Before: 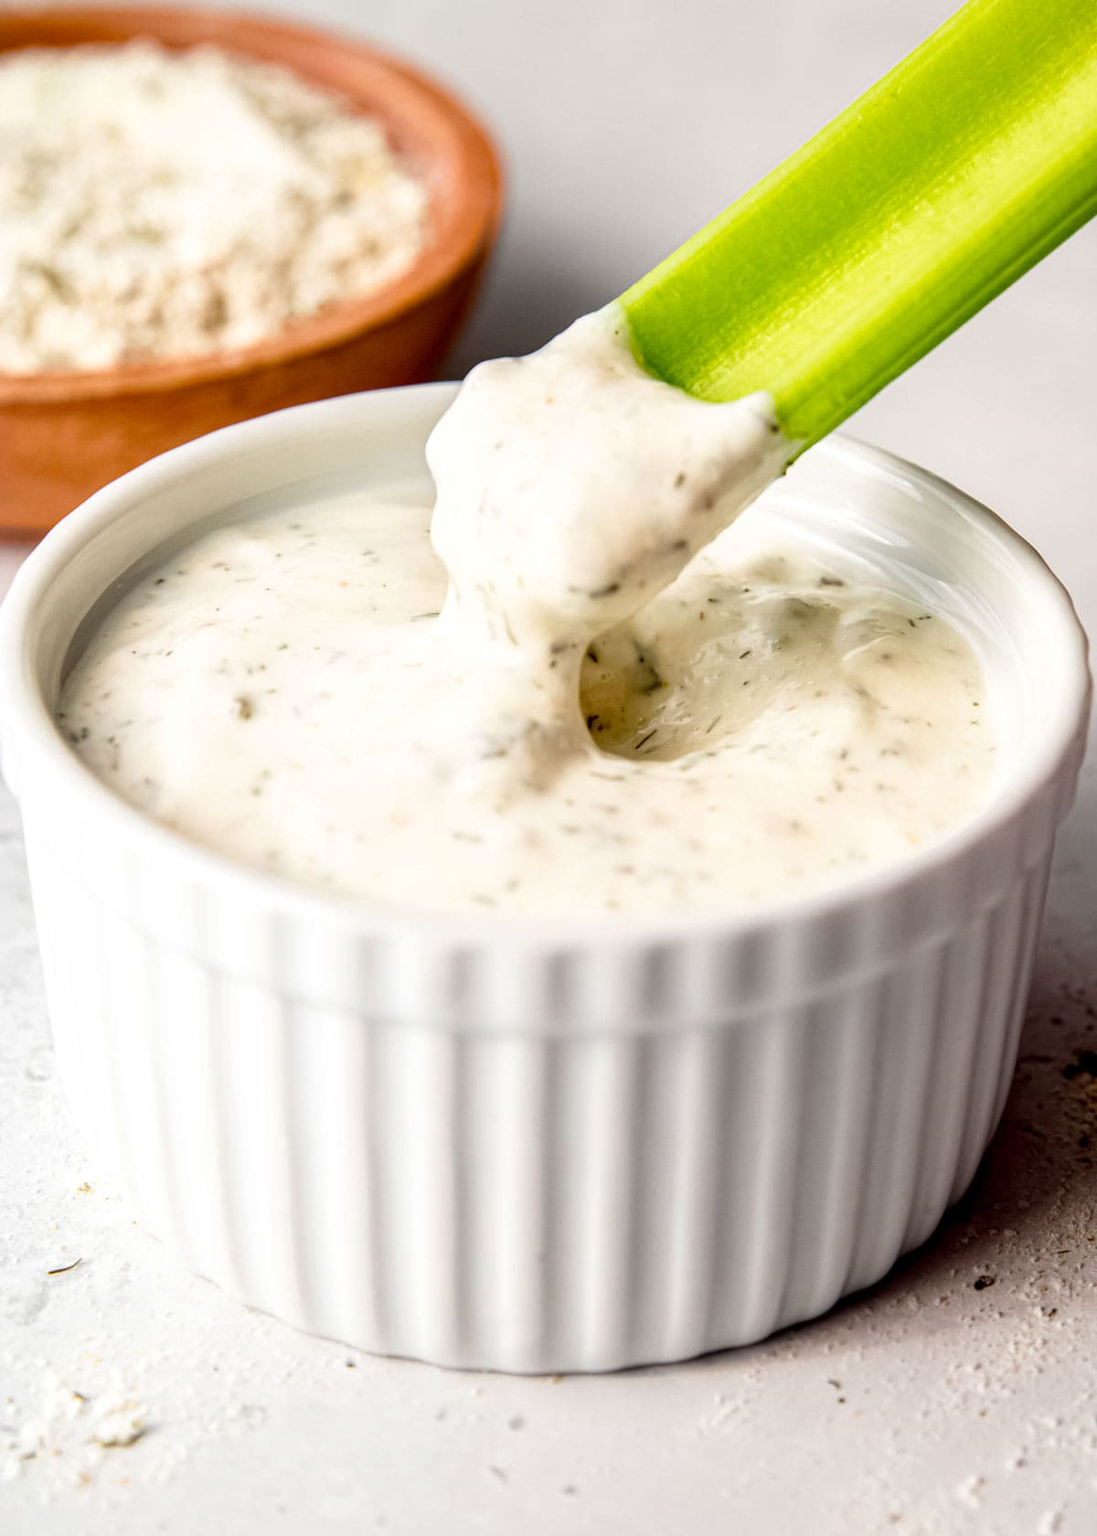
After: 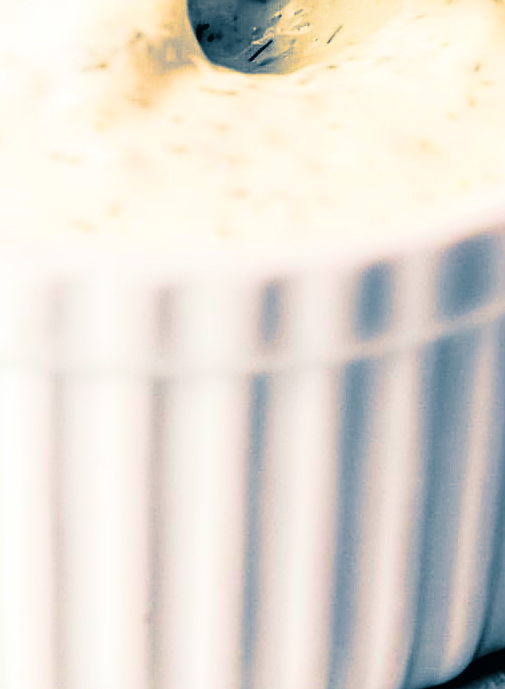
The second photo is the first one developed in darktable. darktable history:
sharpen: on, module defaults
velvia: strength 50%
crop: left 37.221%, top 45.169%, right 20.63%, bottom 13.777%
split-toning: shadows › hue 212.4°, balance -70
tone curve: curves: ch0 [(0.016, 0.011) (0.094, 0.016) (0.469, 0.508) (0.721, 0.862) (1, 1)], color space Lab, linked channels, preserve colors none
